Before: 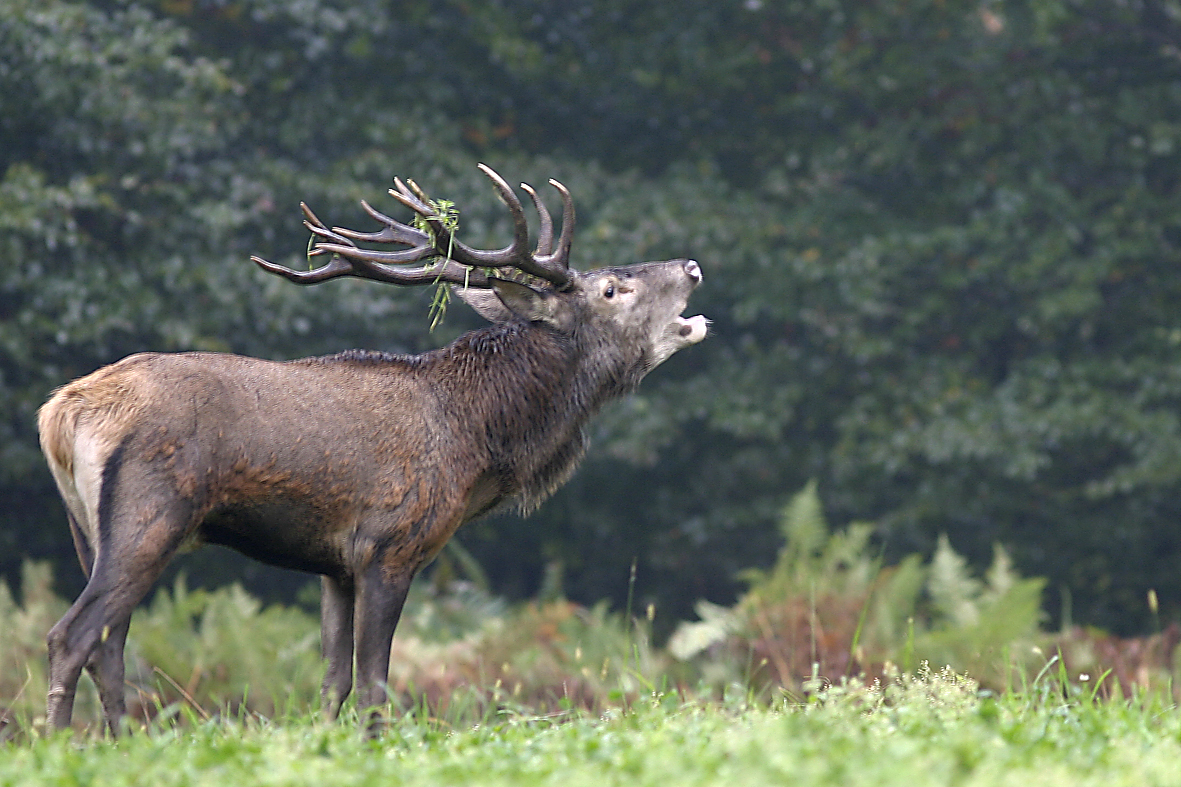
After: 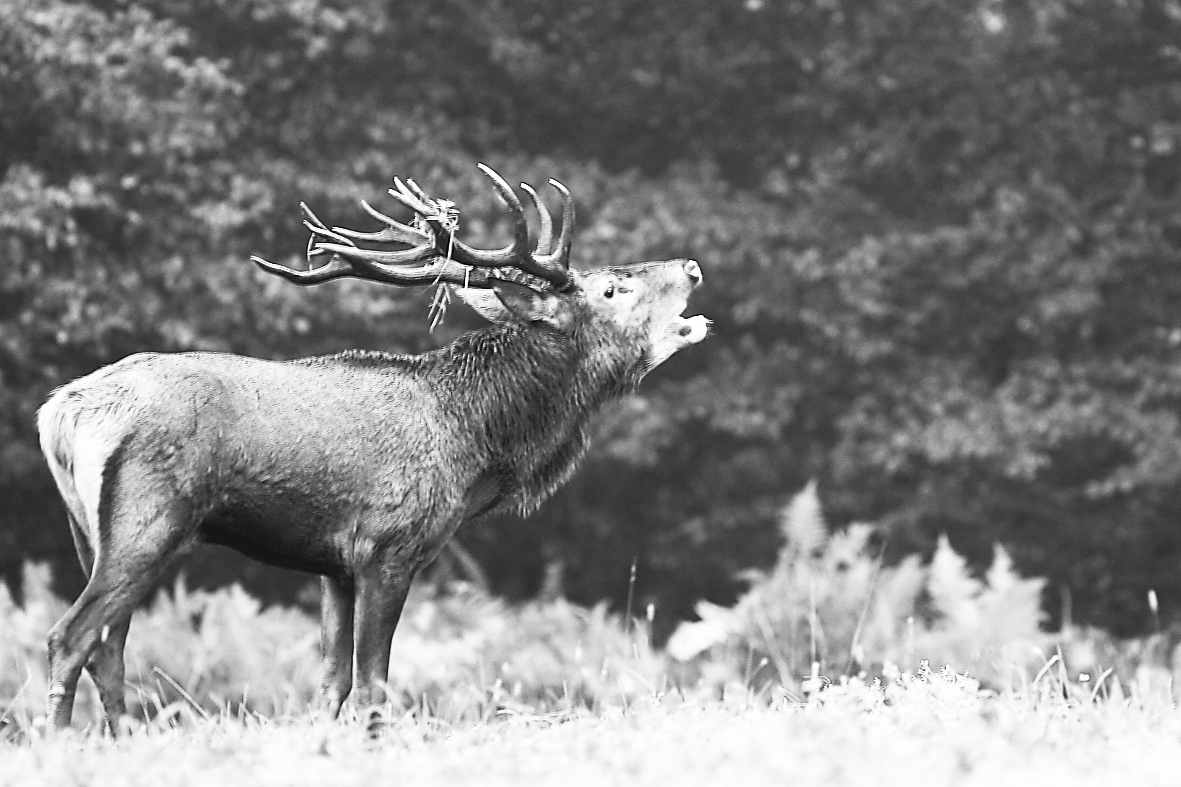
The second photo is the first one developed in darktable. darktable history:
color zones: curves: ch0 [(0, 0.5) (0.143, 0.5) (0.286, 0.456) (0.429, 0.5) (0.571, 0.5) (0.714, 0.5) (0.857, 0.5) (1, 0.5)]; ch1 [(0, 0.5) (0.143, 0.5) (0.286, 0.422) (0.429, 0.5) (0.571, 0.5) (0.714, 0.5) (0.857, 0.5) (1, 0.5)]
contrast brightness saturation: contrast 0.517, brightness 0.453, saturation -0.999
